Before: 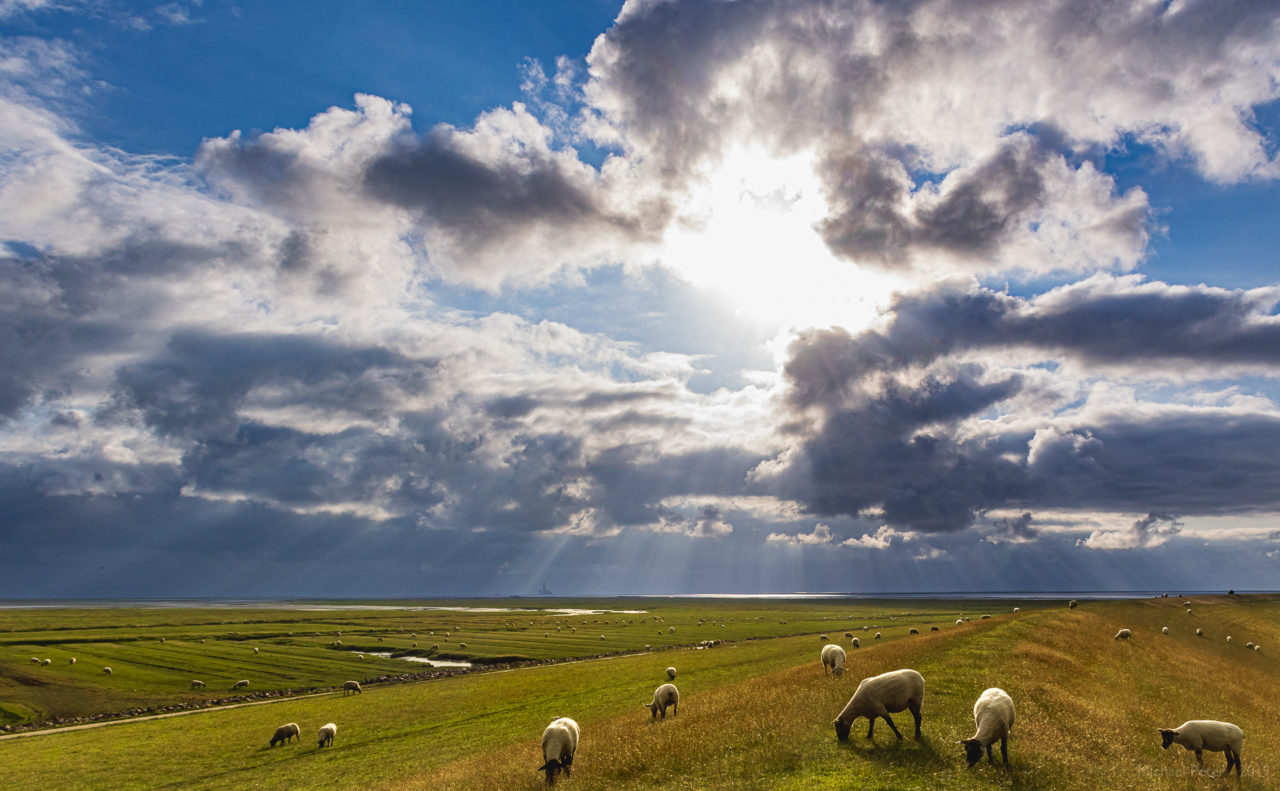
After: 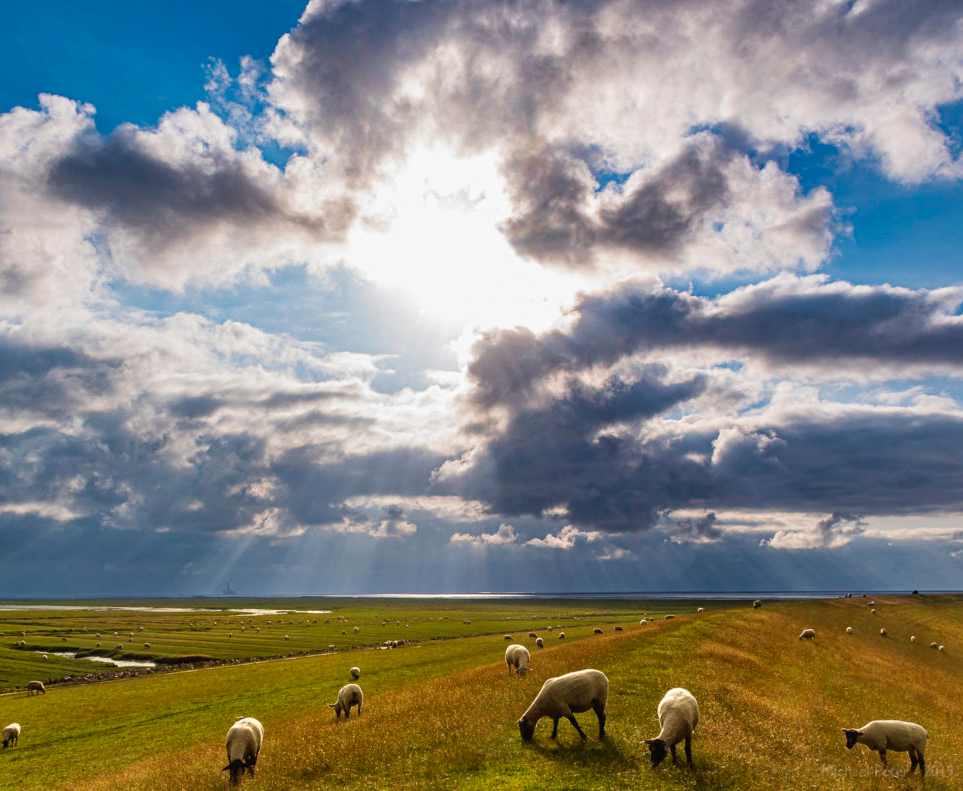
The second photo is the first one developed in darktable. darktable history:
crop and rotate: left 24.712%
